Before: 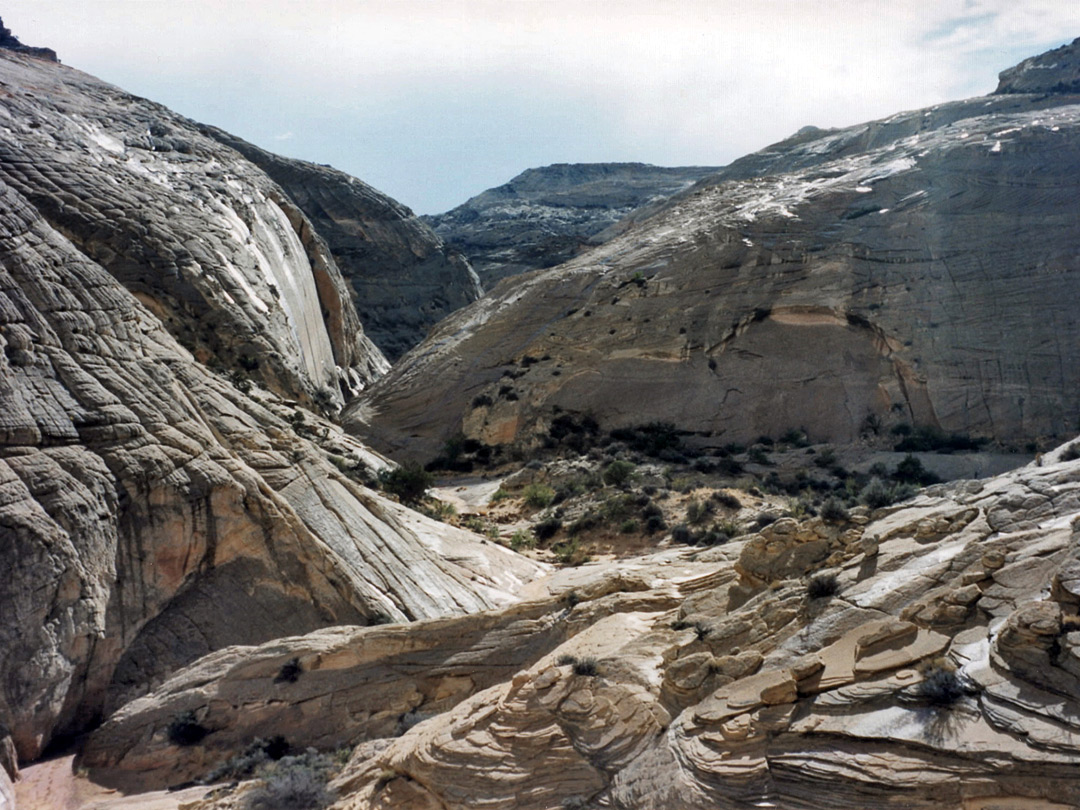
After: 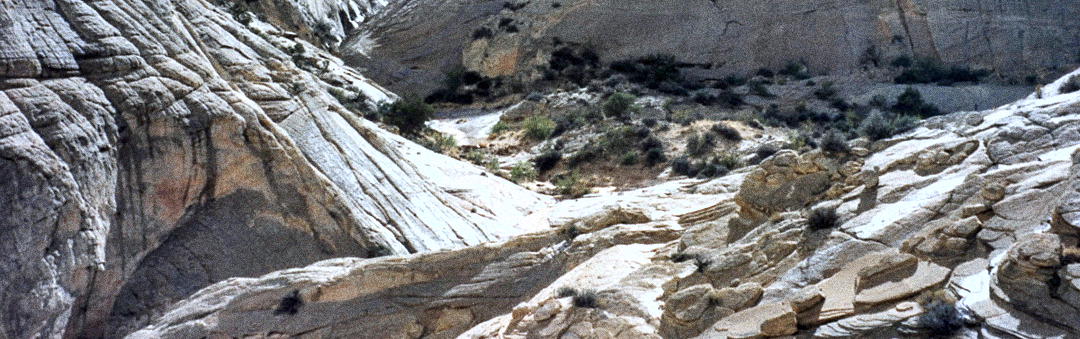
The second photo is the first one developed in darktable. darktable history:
exposure: exposure 0.77 EV, compensate highlight preservation false
grain: coarseness 14.49 ISO, strength 48.04%, mid-tones bias 35%
white balance: red 0.931, blue 1.11
shadows and highlights: radius 125.46, shadows 30.51, highlights -30.51, low approximation 0.01, soften with gaussian
crop: top 45.551%, bottom 12.262%
